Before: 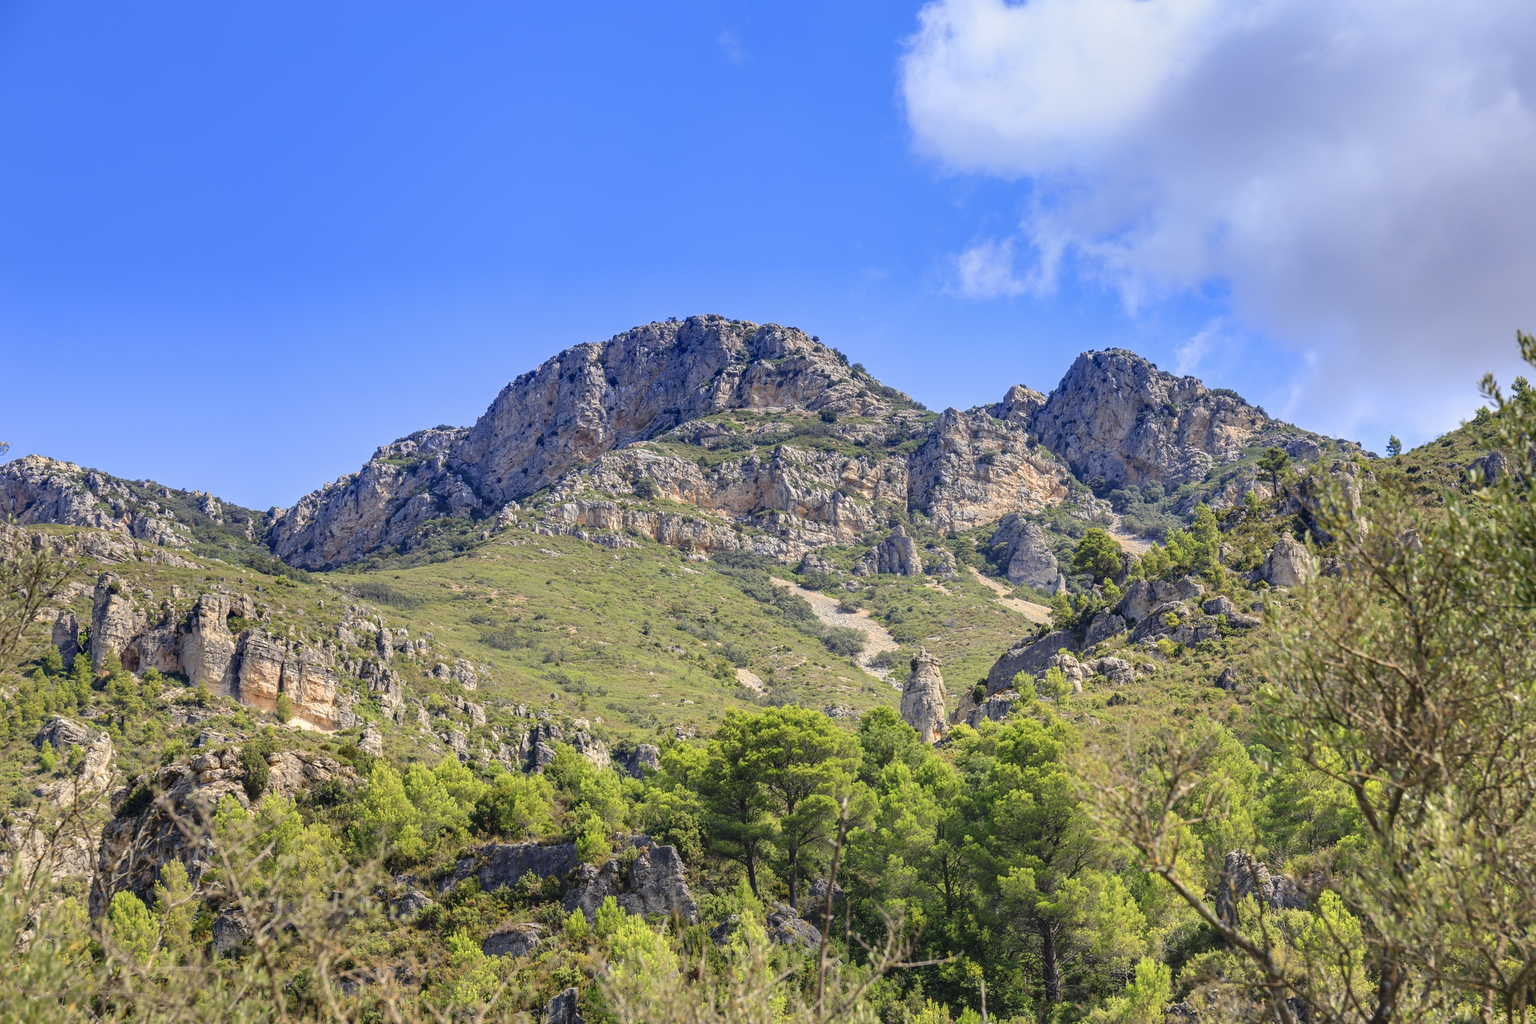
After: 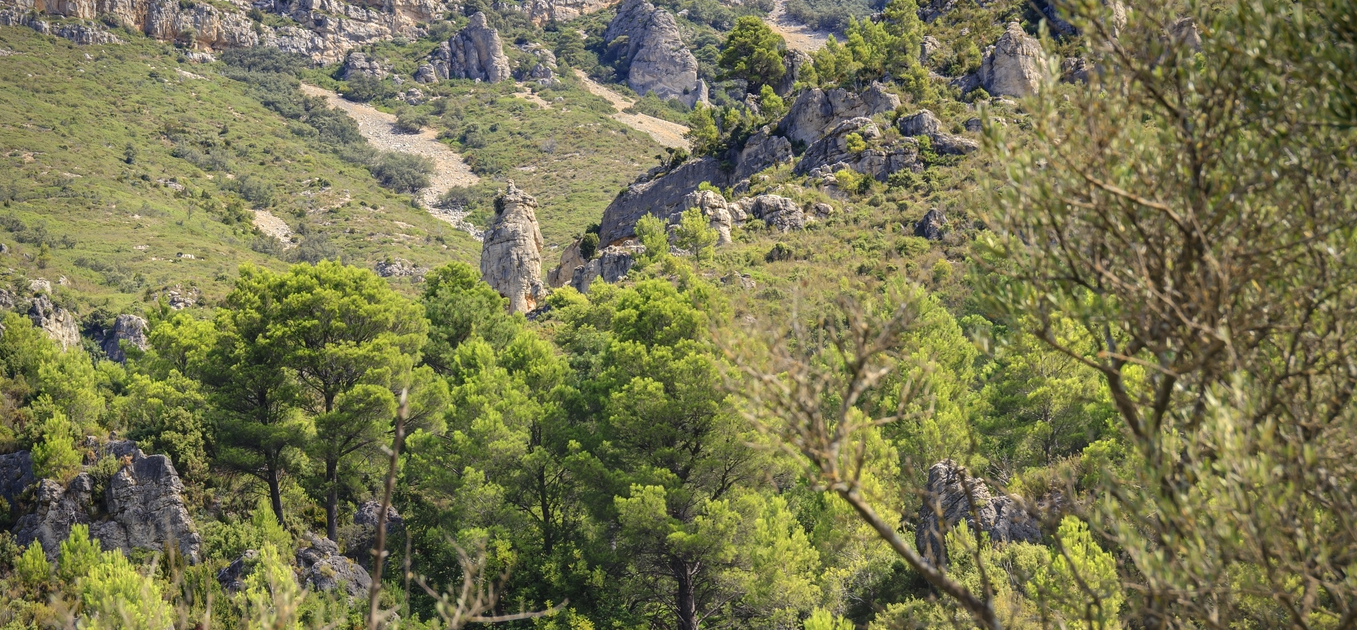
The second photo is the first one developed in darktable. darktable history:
crop and rotate: left 35.978%, top 50.459%, bottom 4.954%
vignetting: brightness -0.592, saturation -0.001, center (-0.035, 0.154)
